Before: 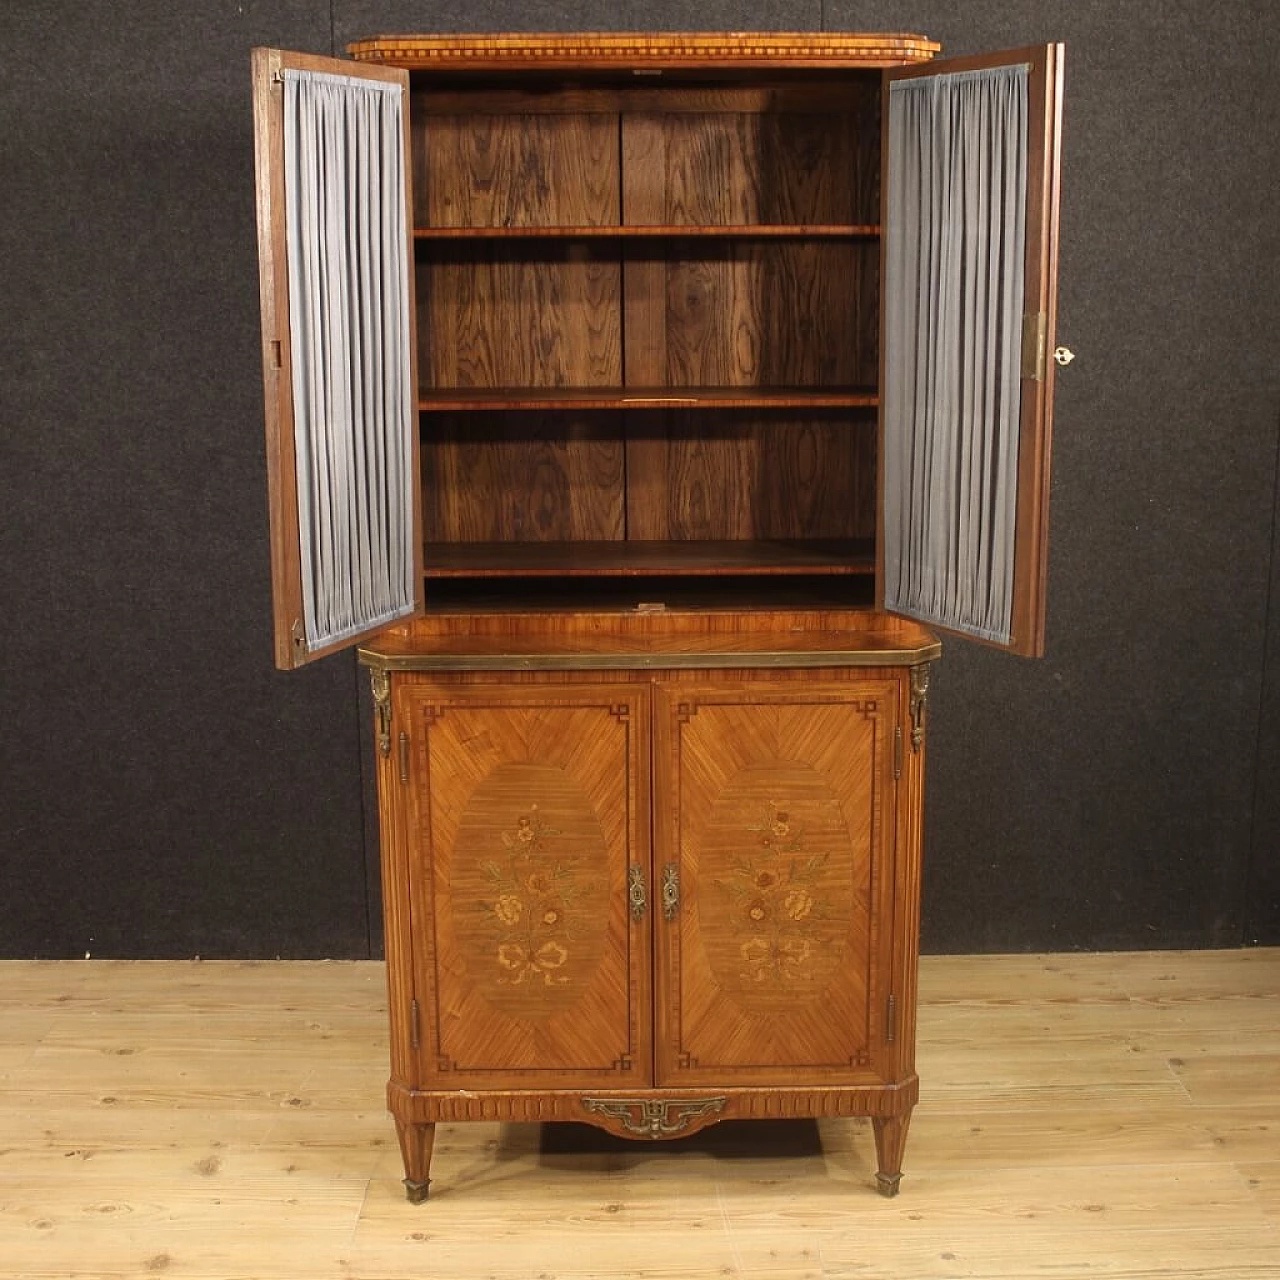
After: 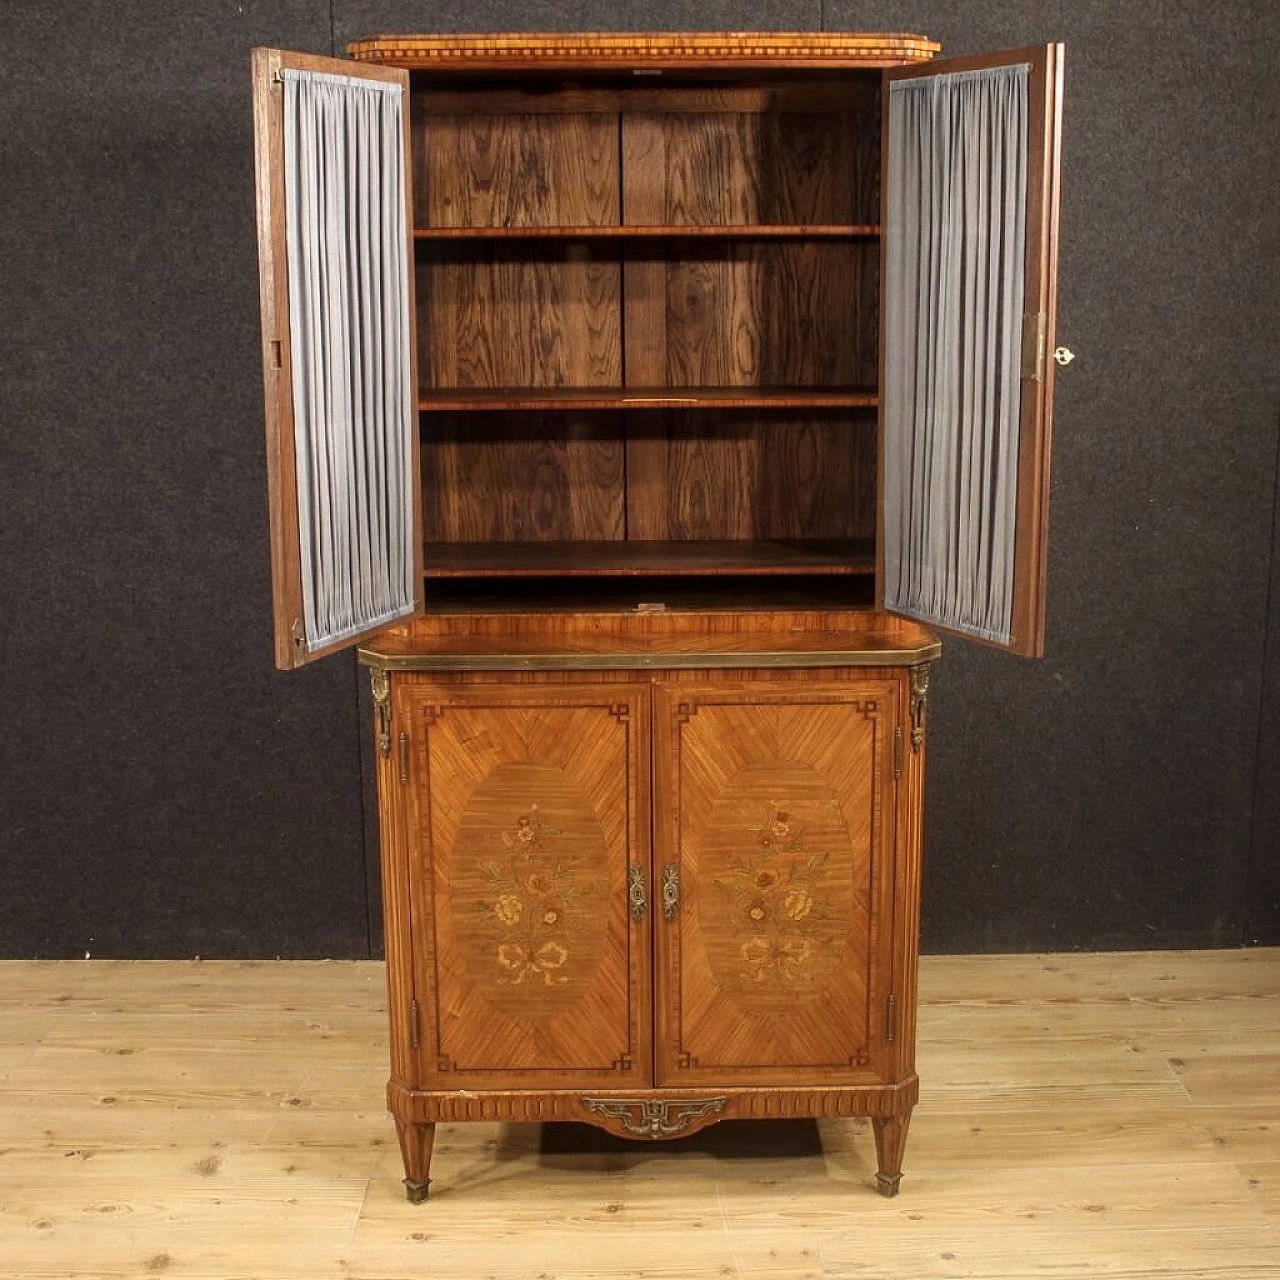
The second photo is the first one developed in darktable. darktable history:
color correction: highlights a* -0.263, highlights b* -0.091
local contrast: on, module defaults
